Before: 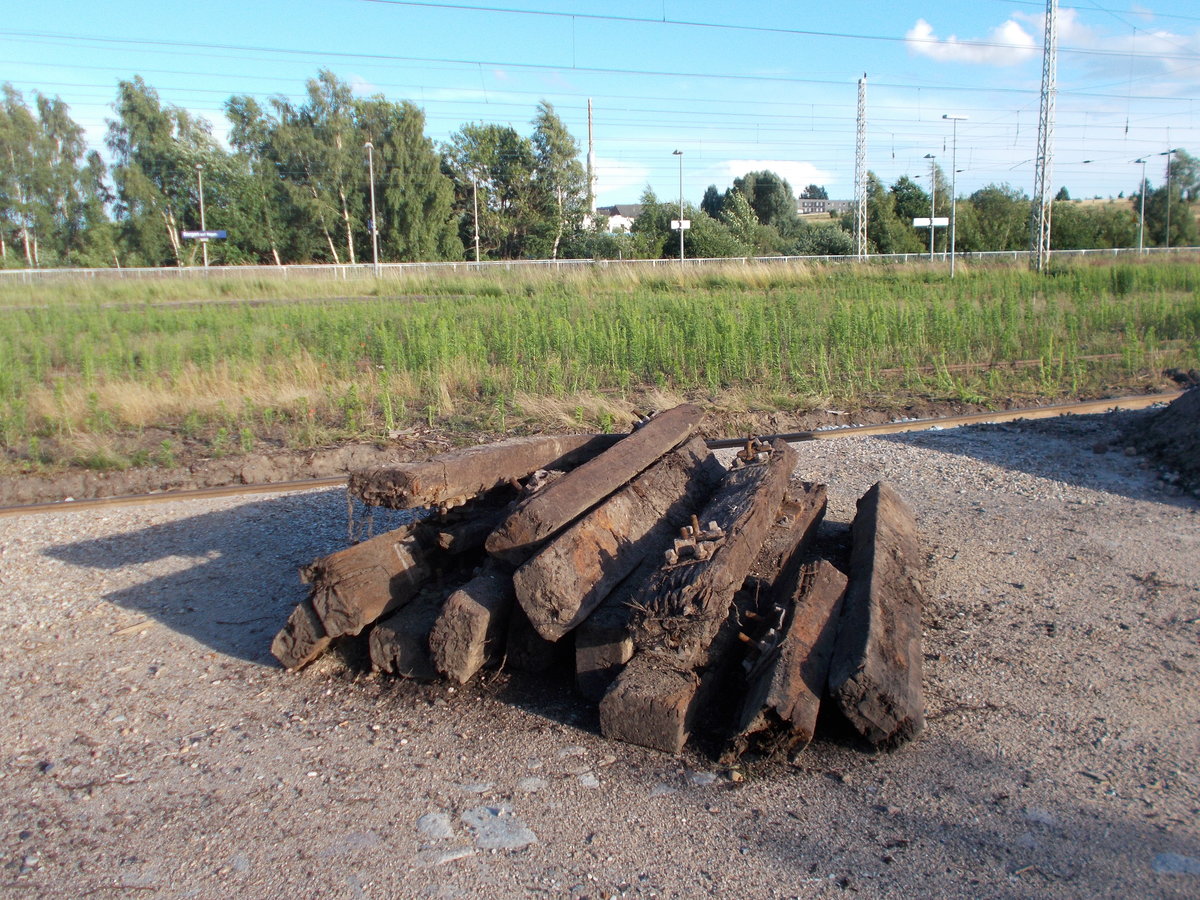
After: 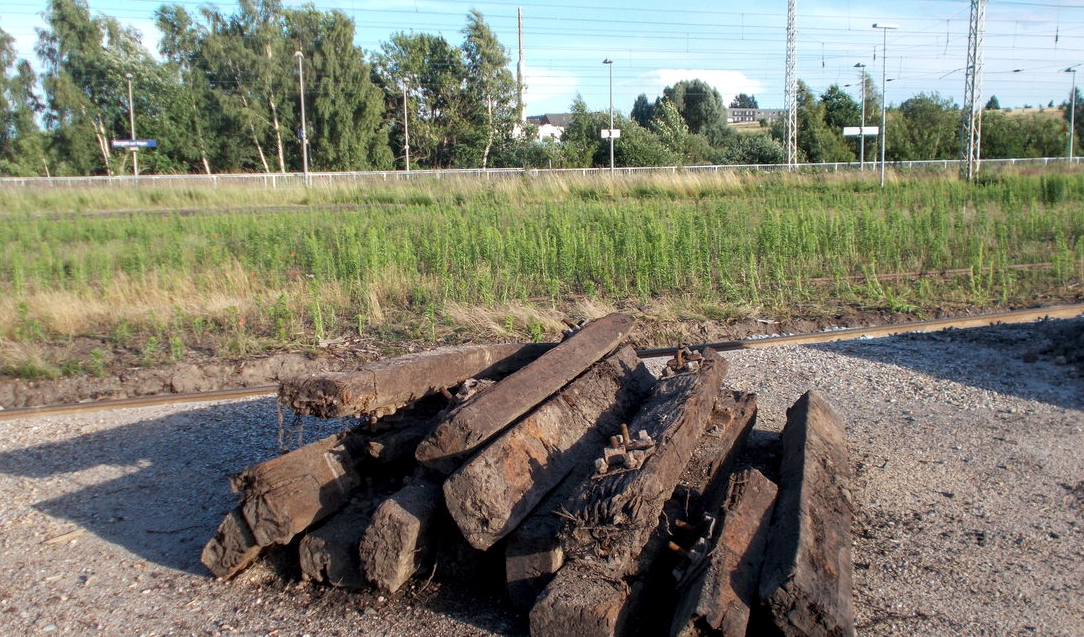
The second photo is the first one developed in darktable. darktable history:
local contrast: on, module defaults
crop: left 5.853%, top 10.155%, right 3.749%, bottom 18.977%
